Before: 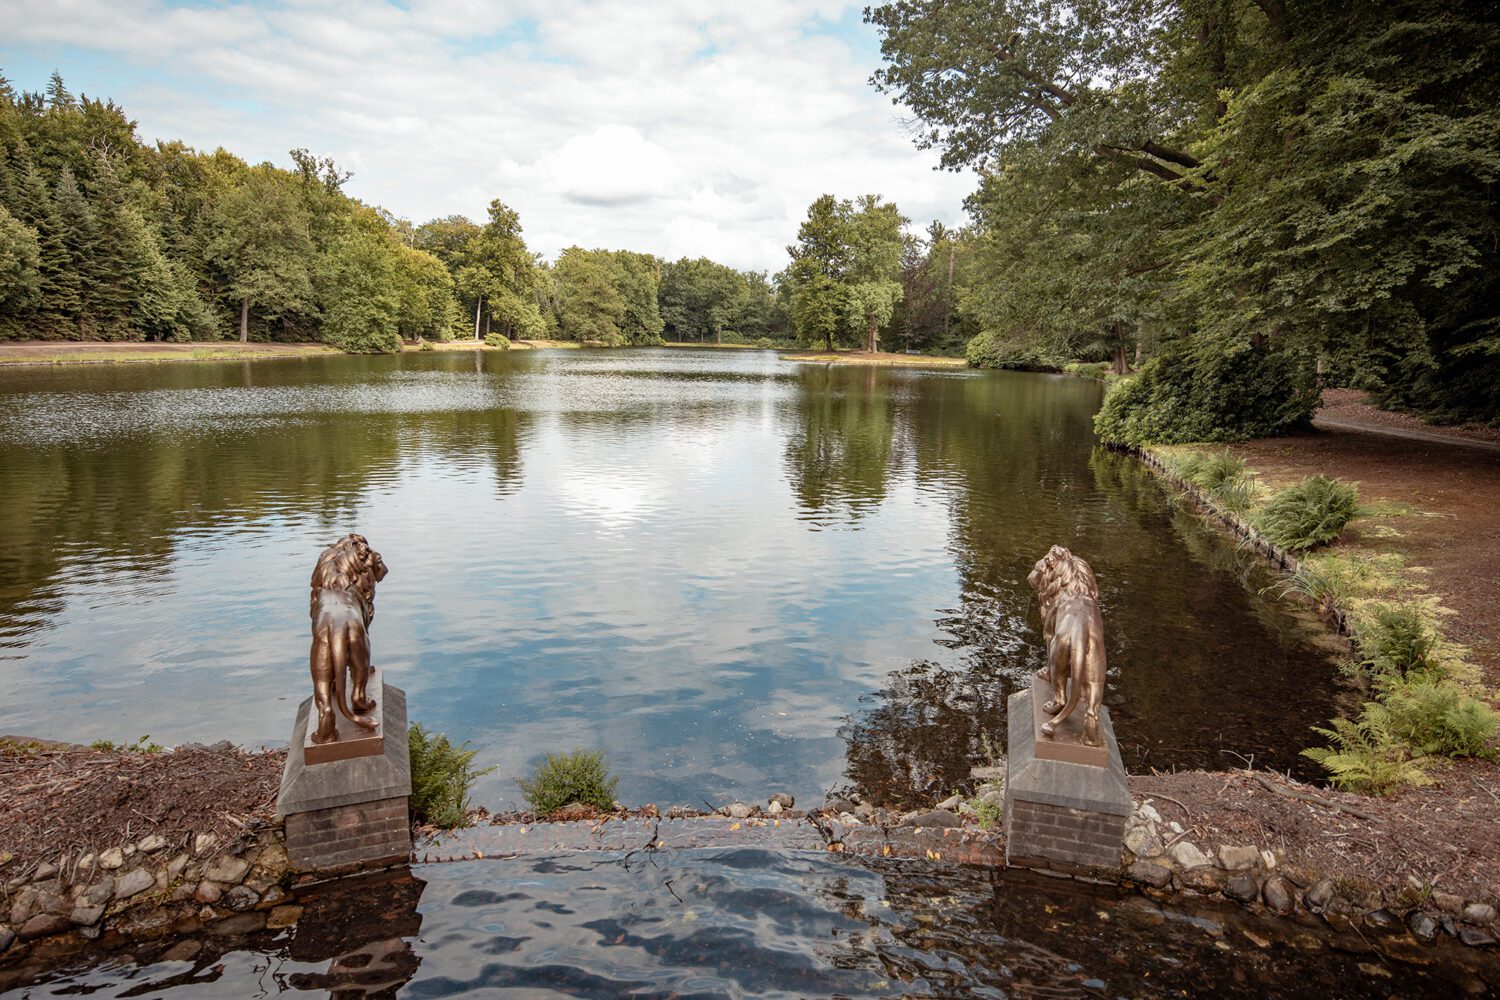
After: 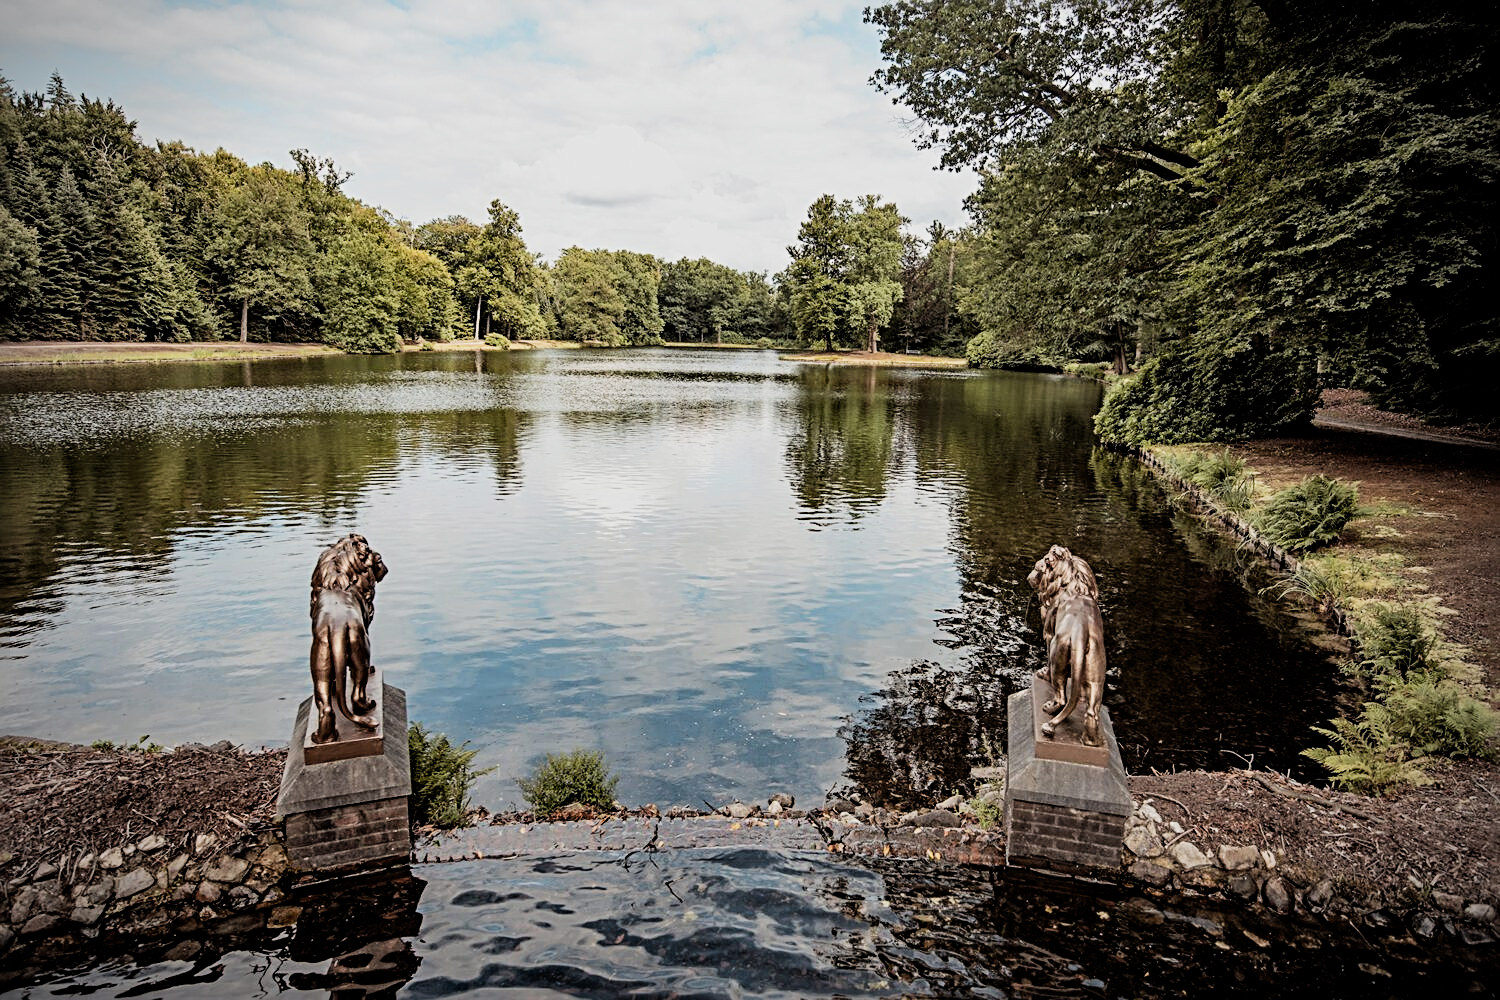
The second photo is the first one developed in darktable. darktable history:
vignetting: on, module defaults
sharpen: radius 3.951
filmic rgb: black relative exposure -5.01 EV, white relative exposure 3.97 EV, threshold 6 EV, hardness 2.9, contrast 1.298, highlights saturation mix -28.58%, enable highlight reconstruction true
